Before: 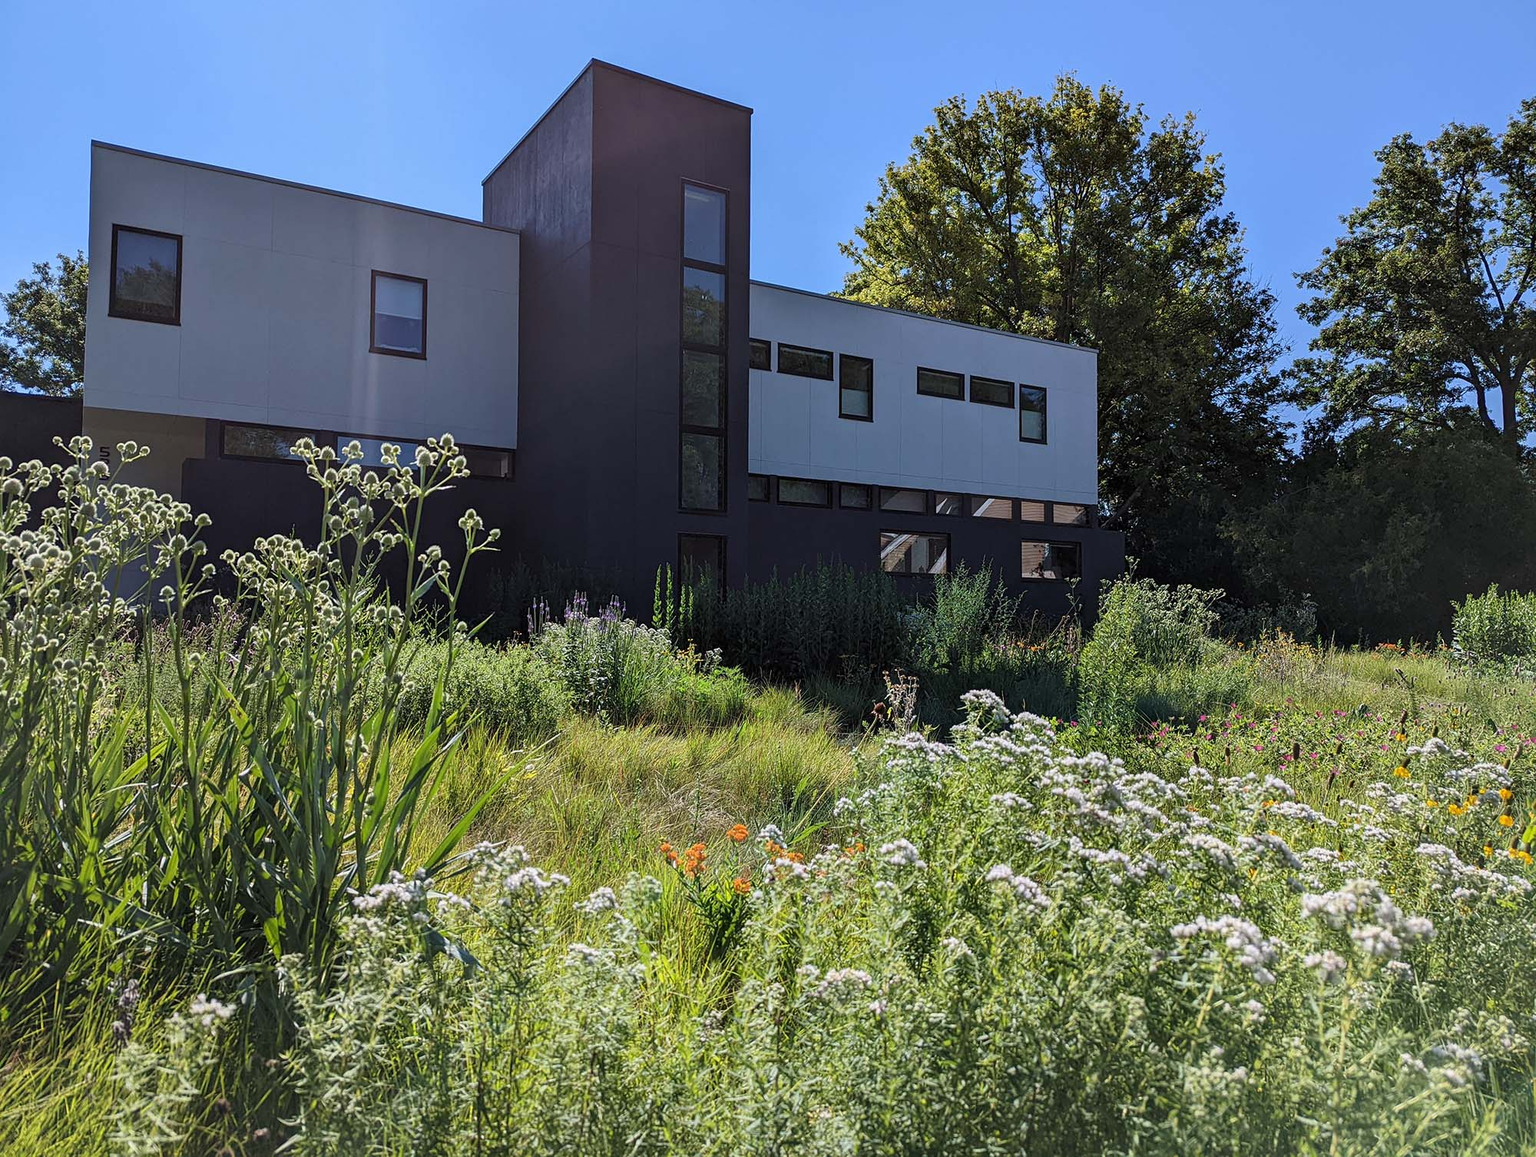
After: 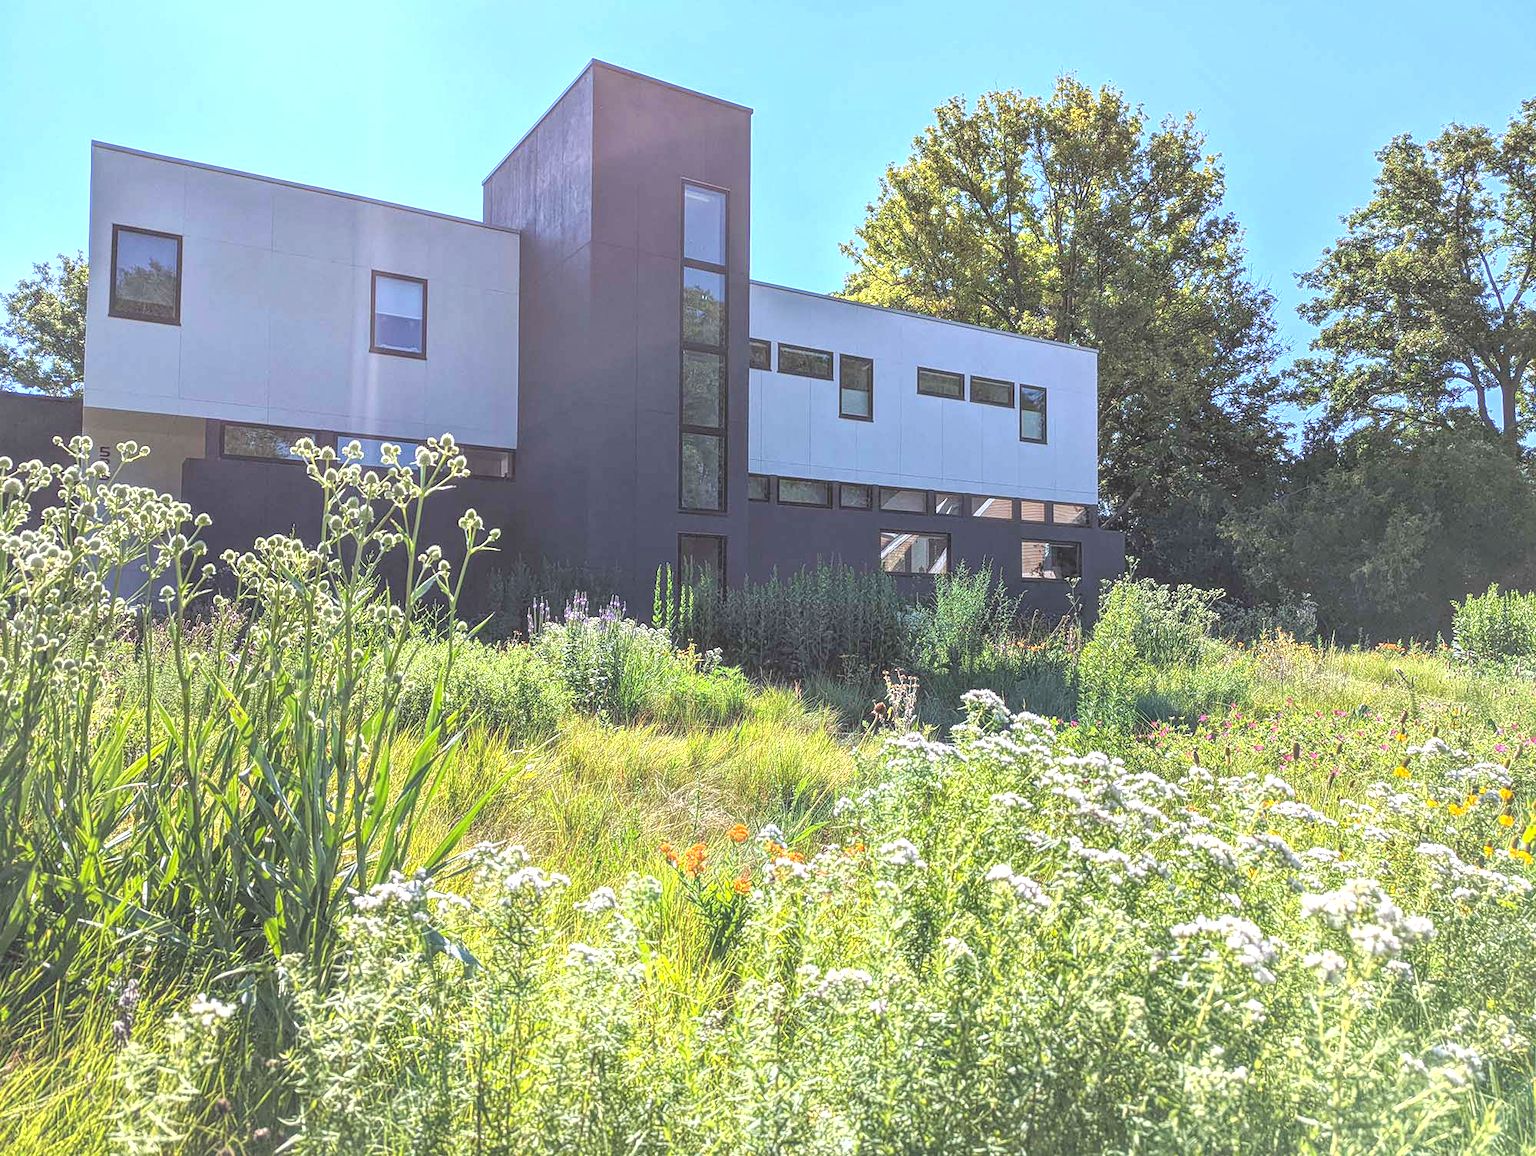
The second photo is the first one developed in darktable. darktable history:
exposure: black level correction 0, exposure 1.198 EV, compensate exposure bias true, compensate highlight preservation false
local contrast: highlights 73%, shadows 15%, midtone range 0.197
